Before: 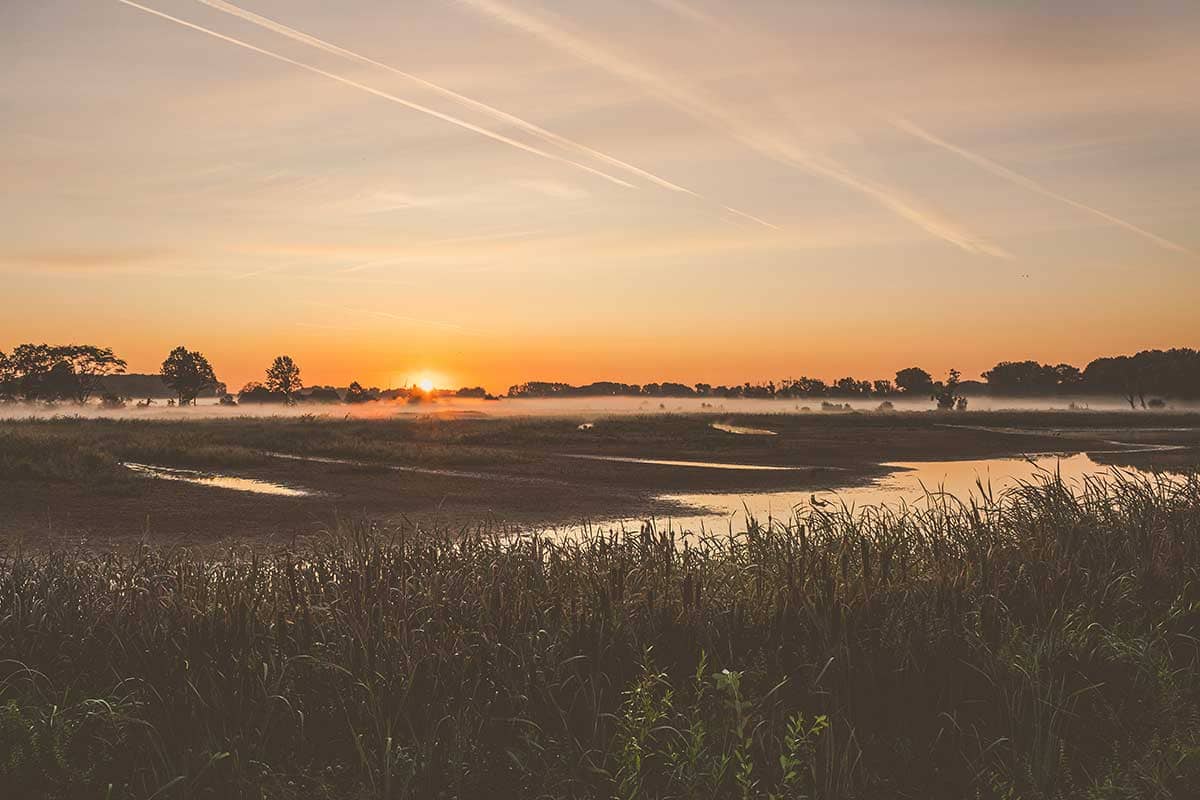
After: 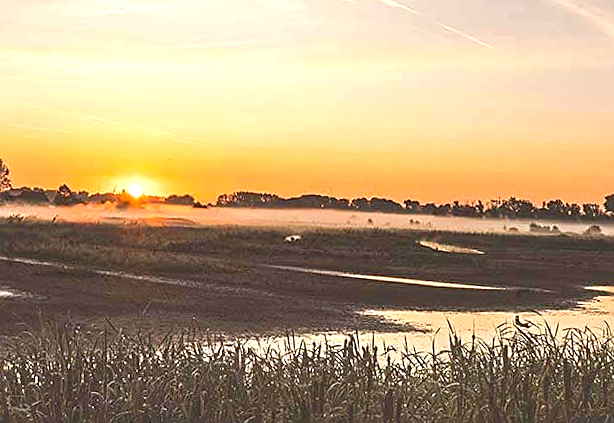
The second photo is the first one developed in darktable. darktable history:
crop: left 25%, top 25%, right 25%, bottom 25%
white balance: red 0.976, blue 1.04
rotate and perspective: rotation 2.27°, automatic cropping off
haze removal: strength 0.29, distance 0.25, compatibility mode true, adaptive false
tone equalizer: on, module defaults
sharpen: on, module defaults
exposure: exposure 0.64 EV, compensate highlight preservation false
